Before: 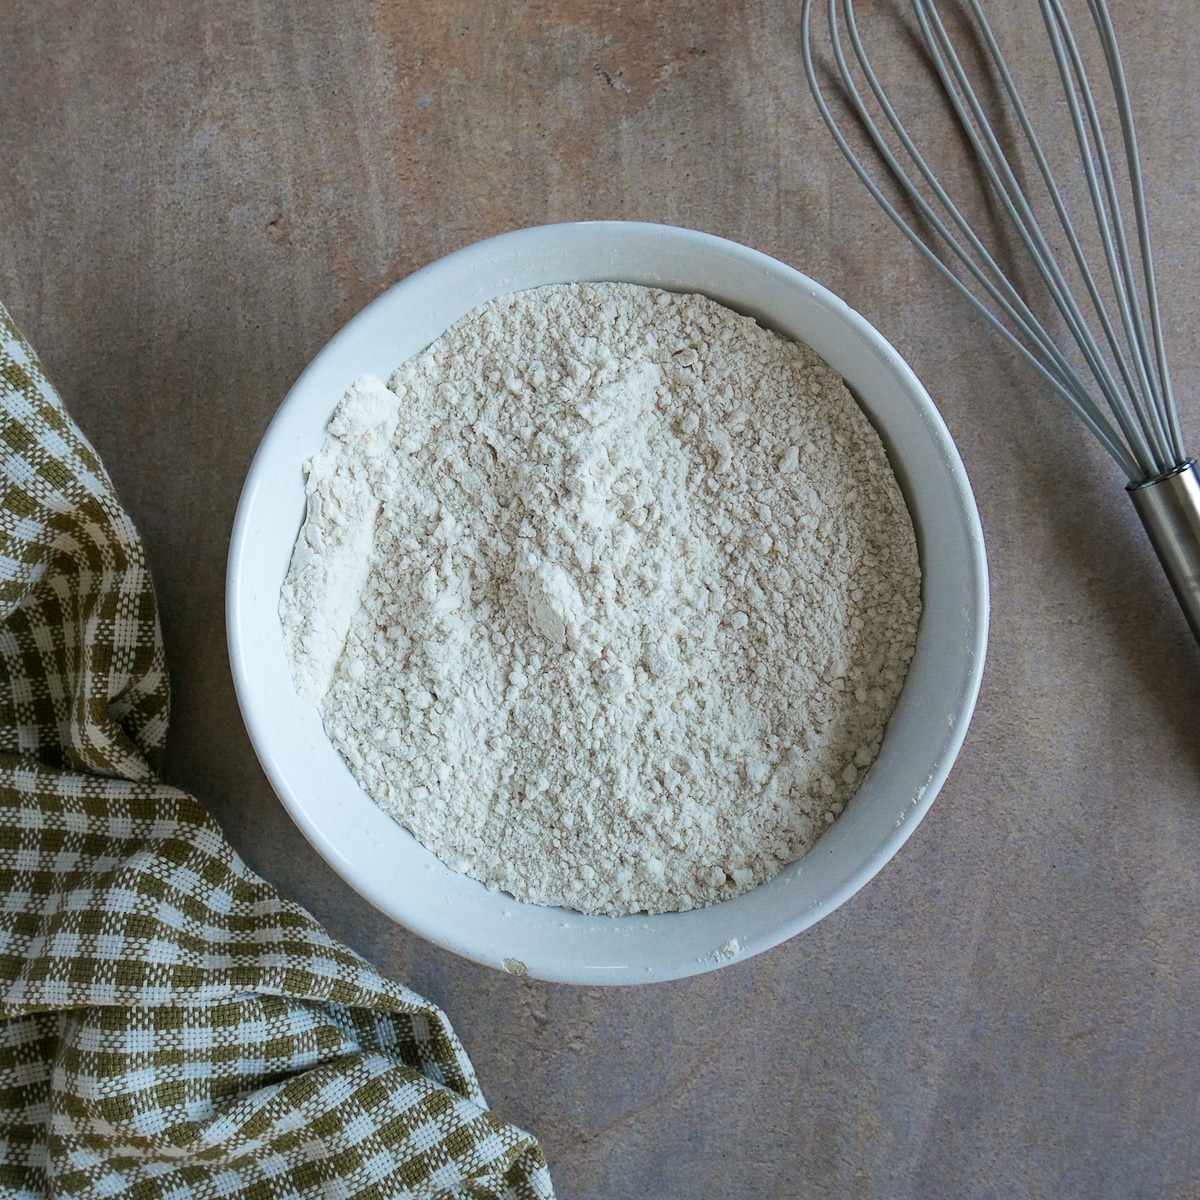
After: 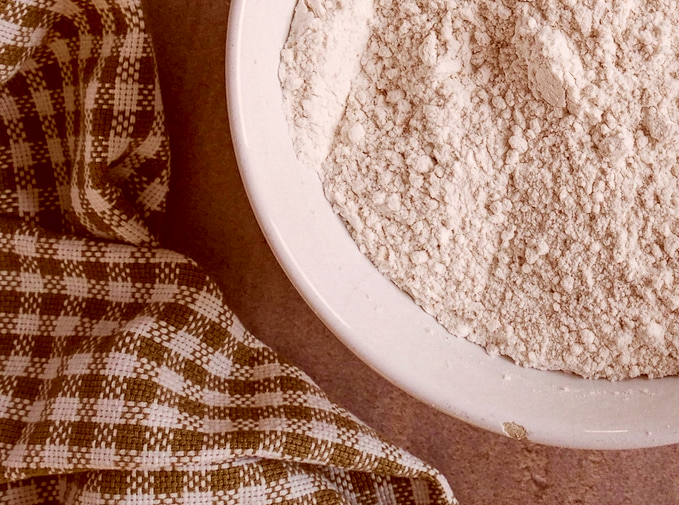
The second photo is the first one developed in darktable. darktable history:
local contrast: on, module defaults
color correction: highlights a* 9.52, highlights b* 8.87, shadows a* 39.45, shadows b* 39.47, saturation 0.792
crop: top 44.729%, right 43.367%, bottom 13.107%
